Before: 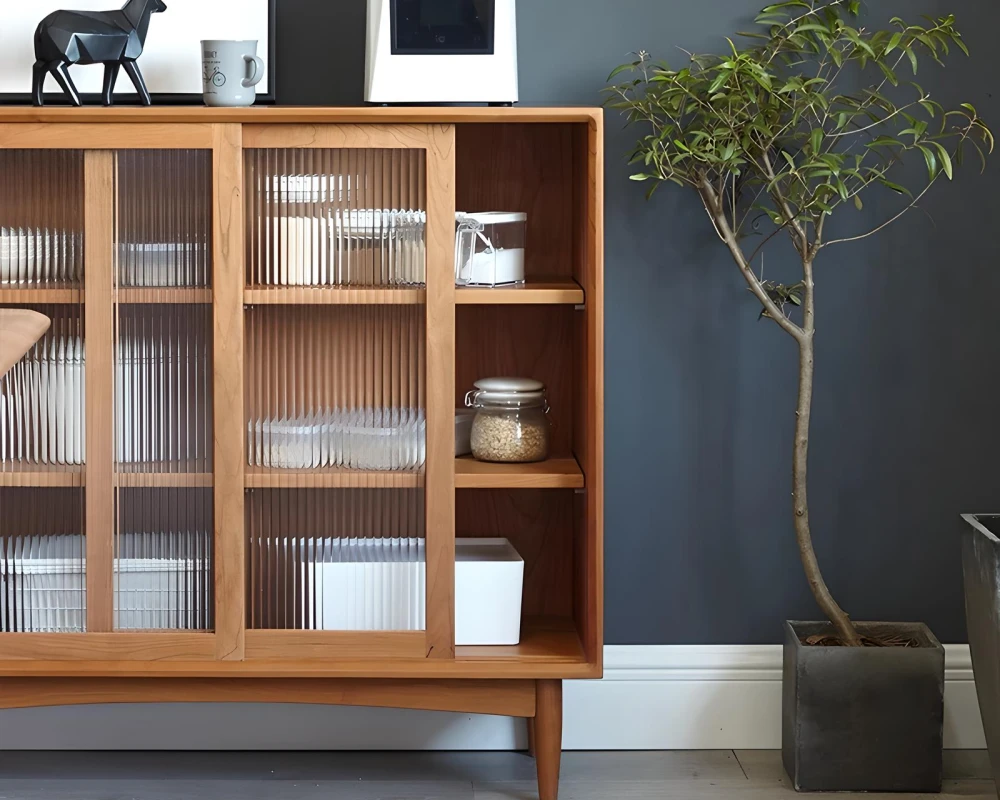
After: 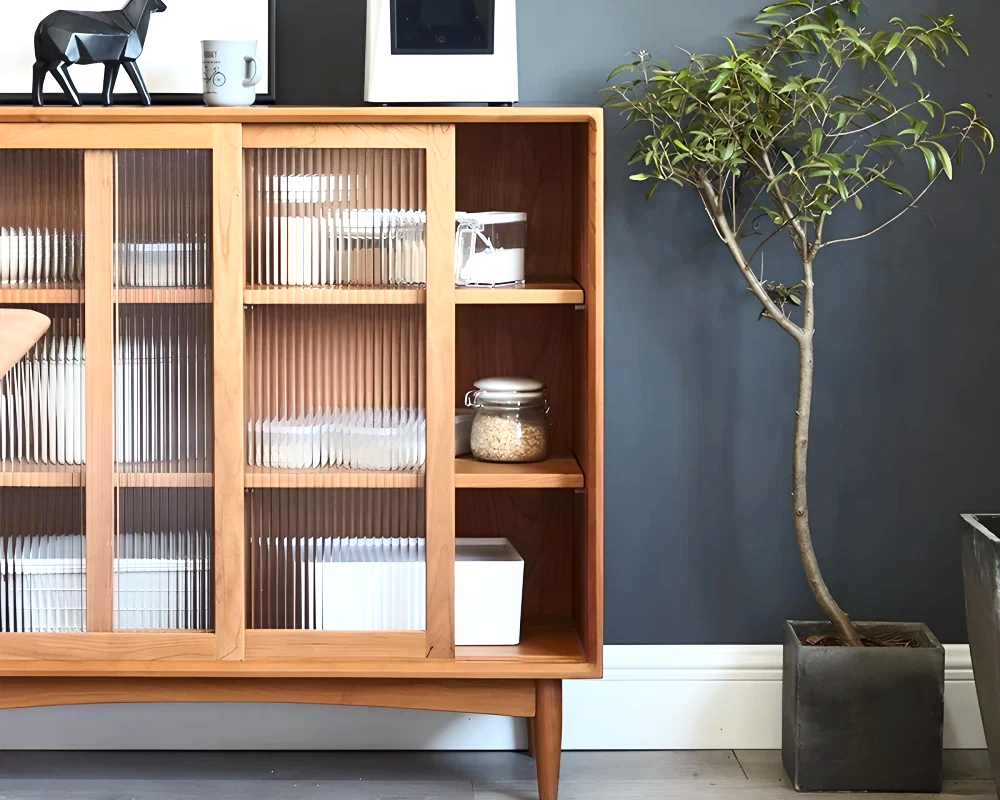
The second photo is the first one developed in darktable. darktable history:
contrast brightness saturation: contrast 0.24, brightness 0.09
exposure: exposure 0.485 EV, compensate highlight preservation false
